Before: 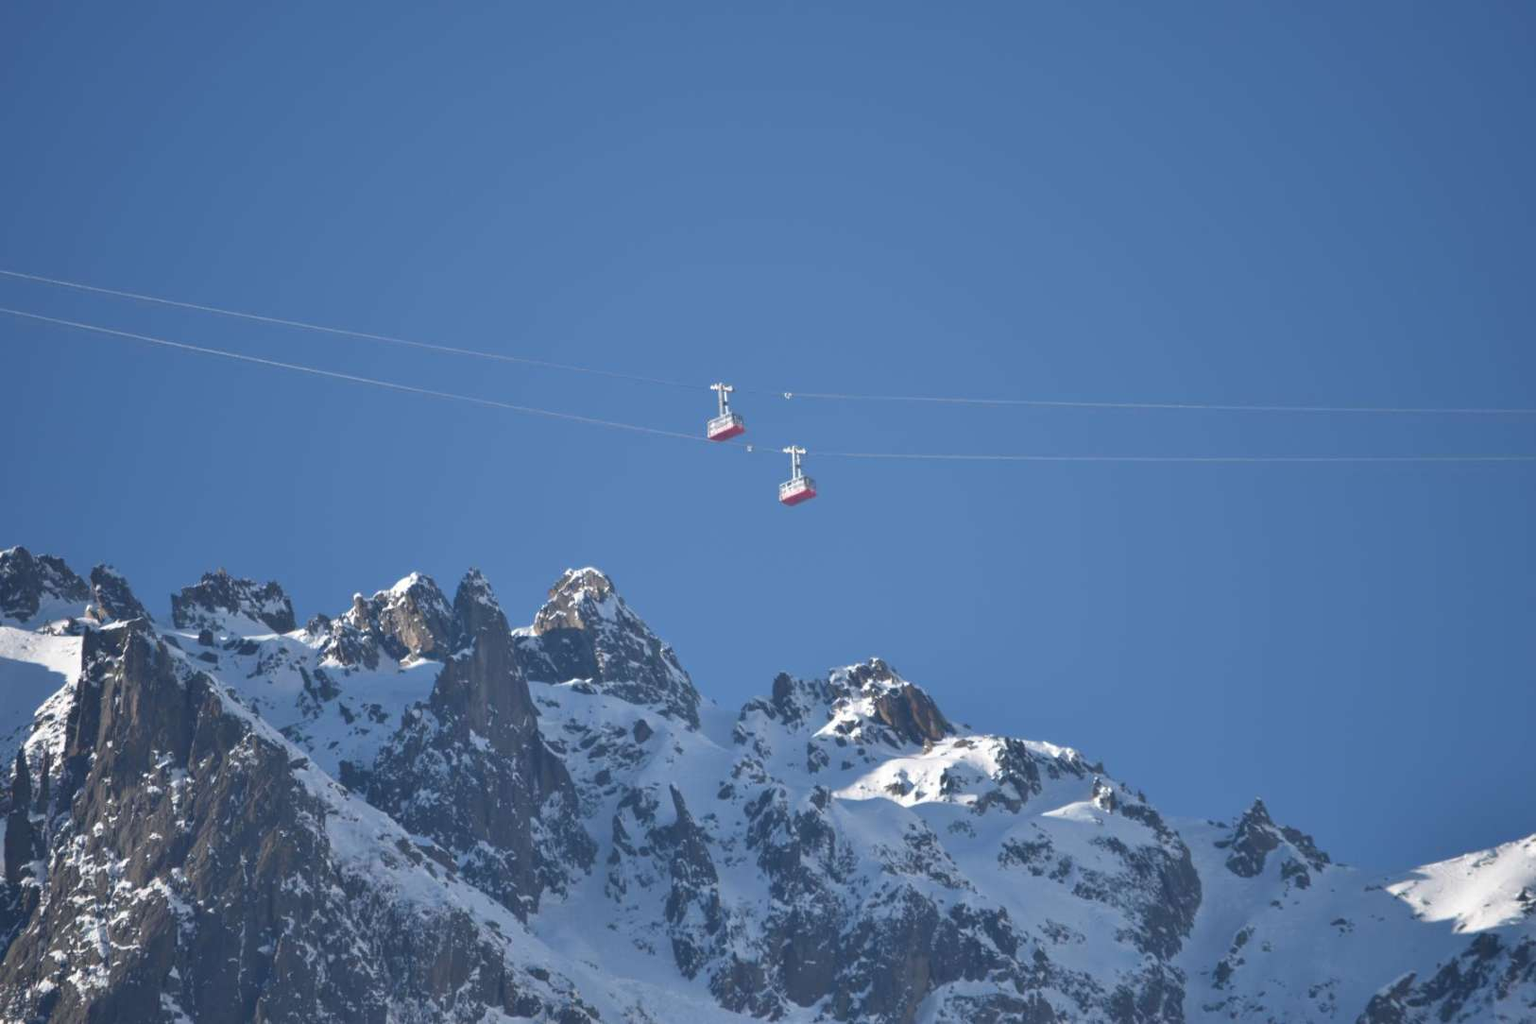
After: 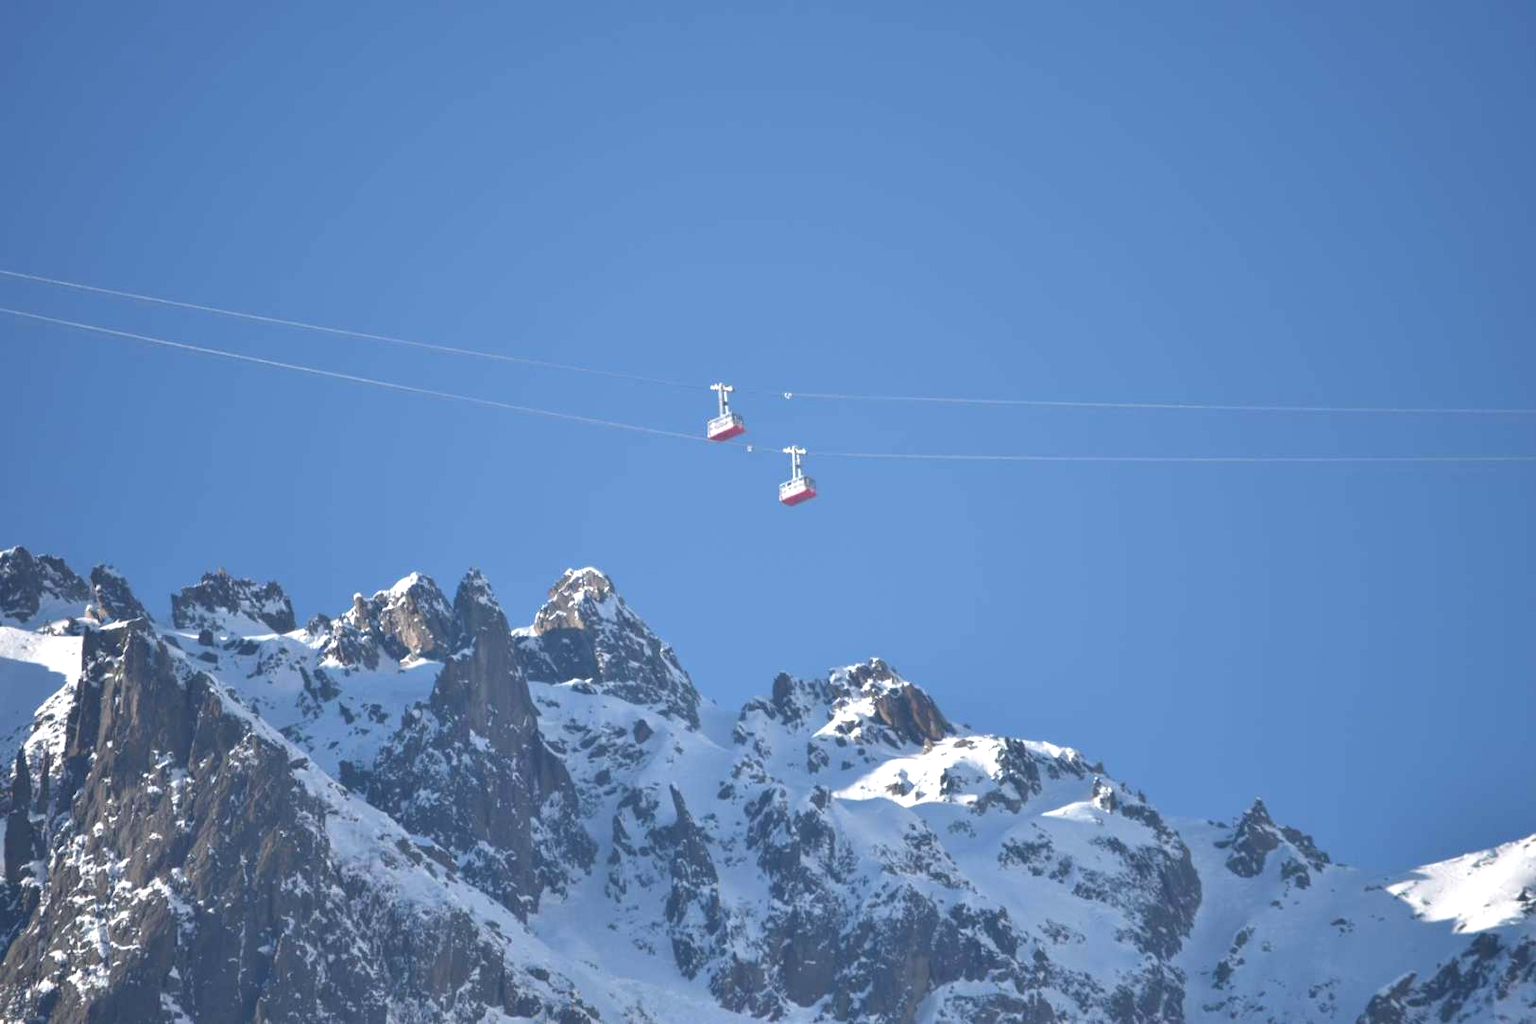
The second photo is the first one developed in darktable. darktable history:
exposure: black level correction 0, exposure 0.5 EV, compensate exposure bias true, compensate highlight preservation false
color zones: curves: ch2 [(0, 0.5) (0.084, 0.497) (0.323, 0.335) (0.4, 0.497) (1, 0.5)], process mode strong
